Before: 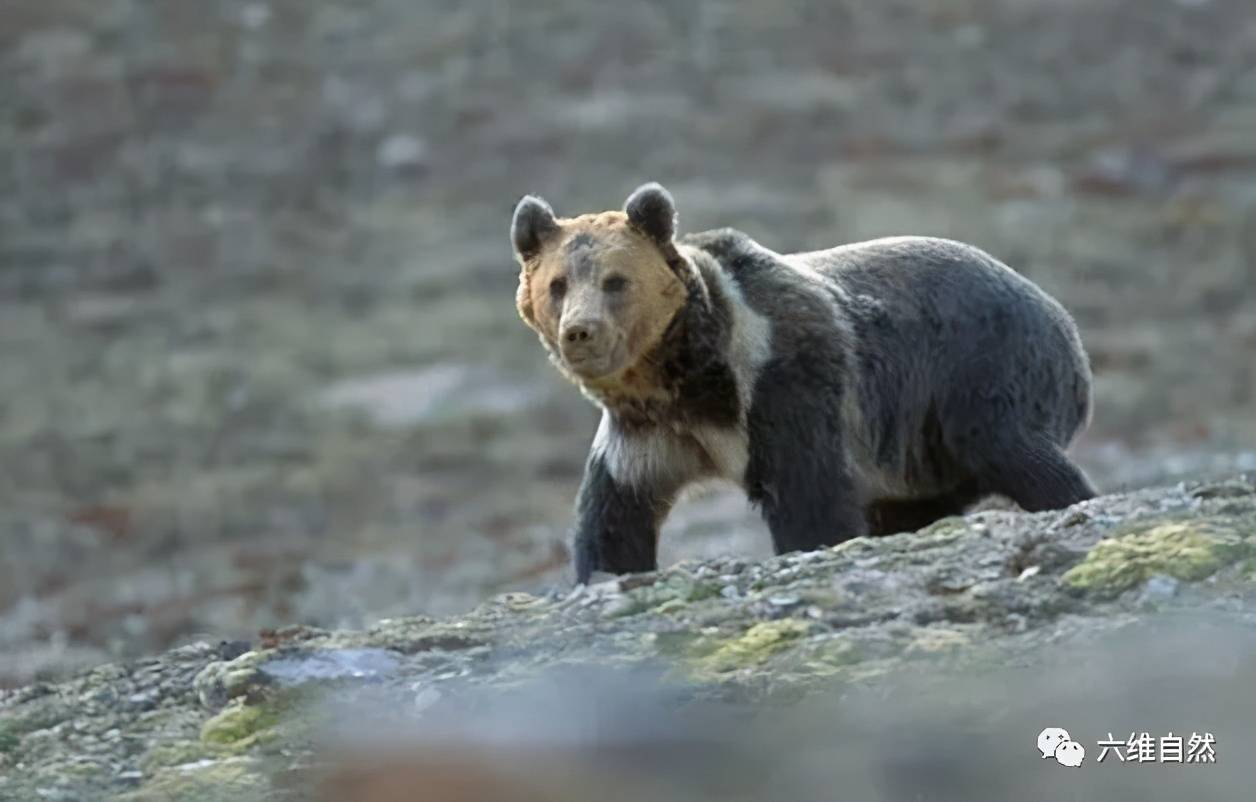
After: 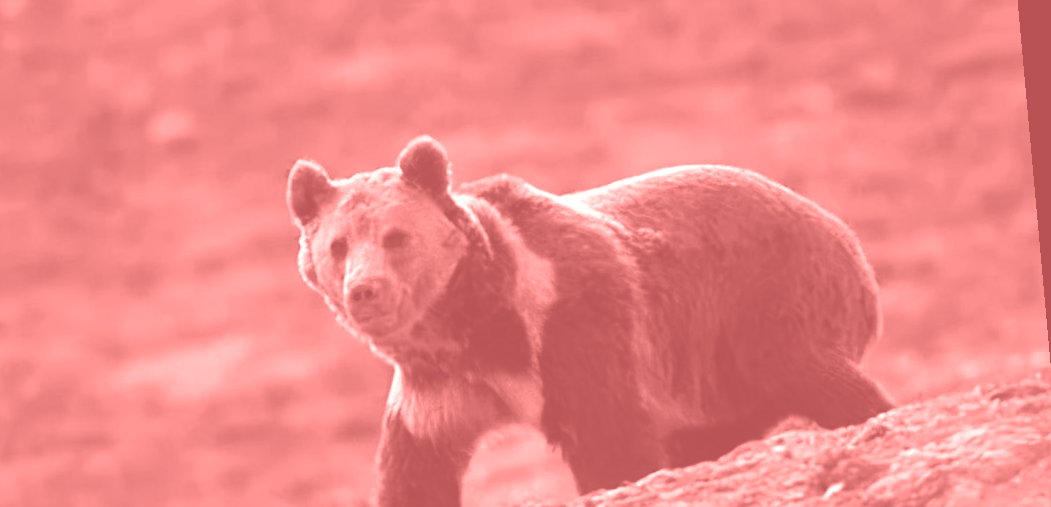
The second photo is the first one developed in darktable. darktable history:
rotate and perspective: rotation -5.2°, automatic cropping off
exposure: black level correction -0.087, compensate highlight preservation false
colorize: saturation 60%, source mix 100%
crop: left 18.38%, top 11.092%, right 2.134%, bottom 33.217%
shadows and highlights: radius 125.46, shadows 30.51, highlights -30.51, low approximation 0.01, soften with gaussian
